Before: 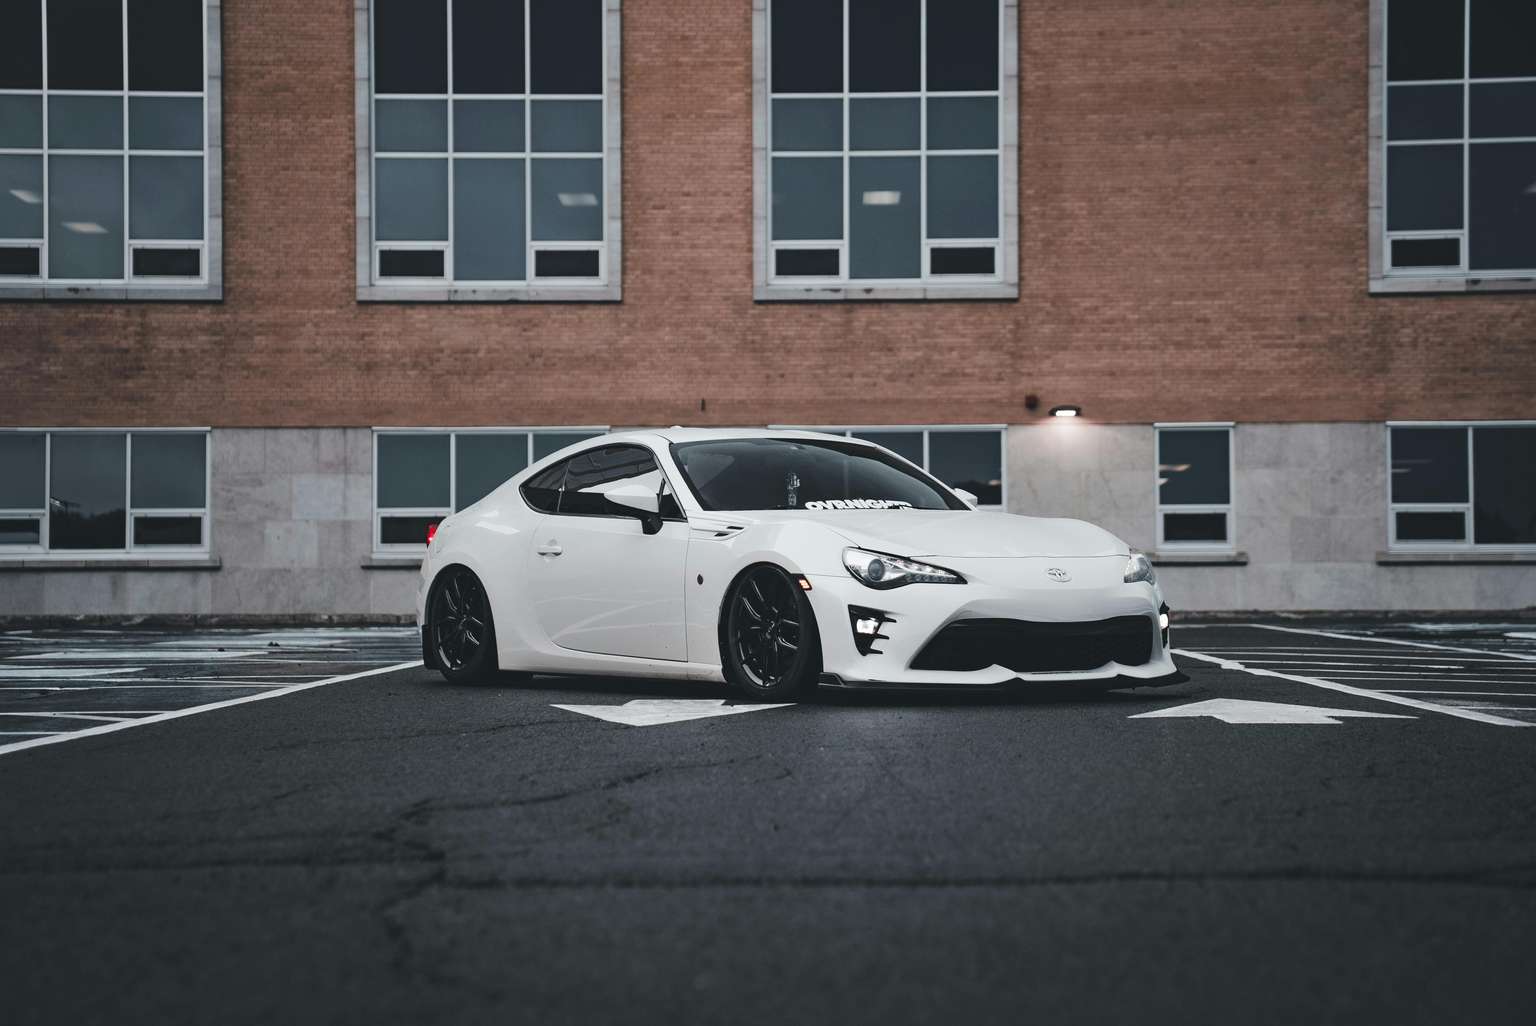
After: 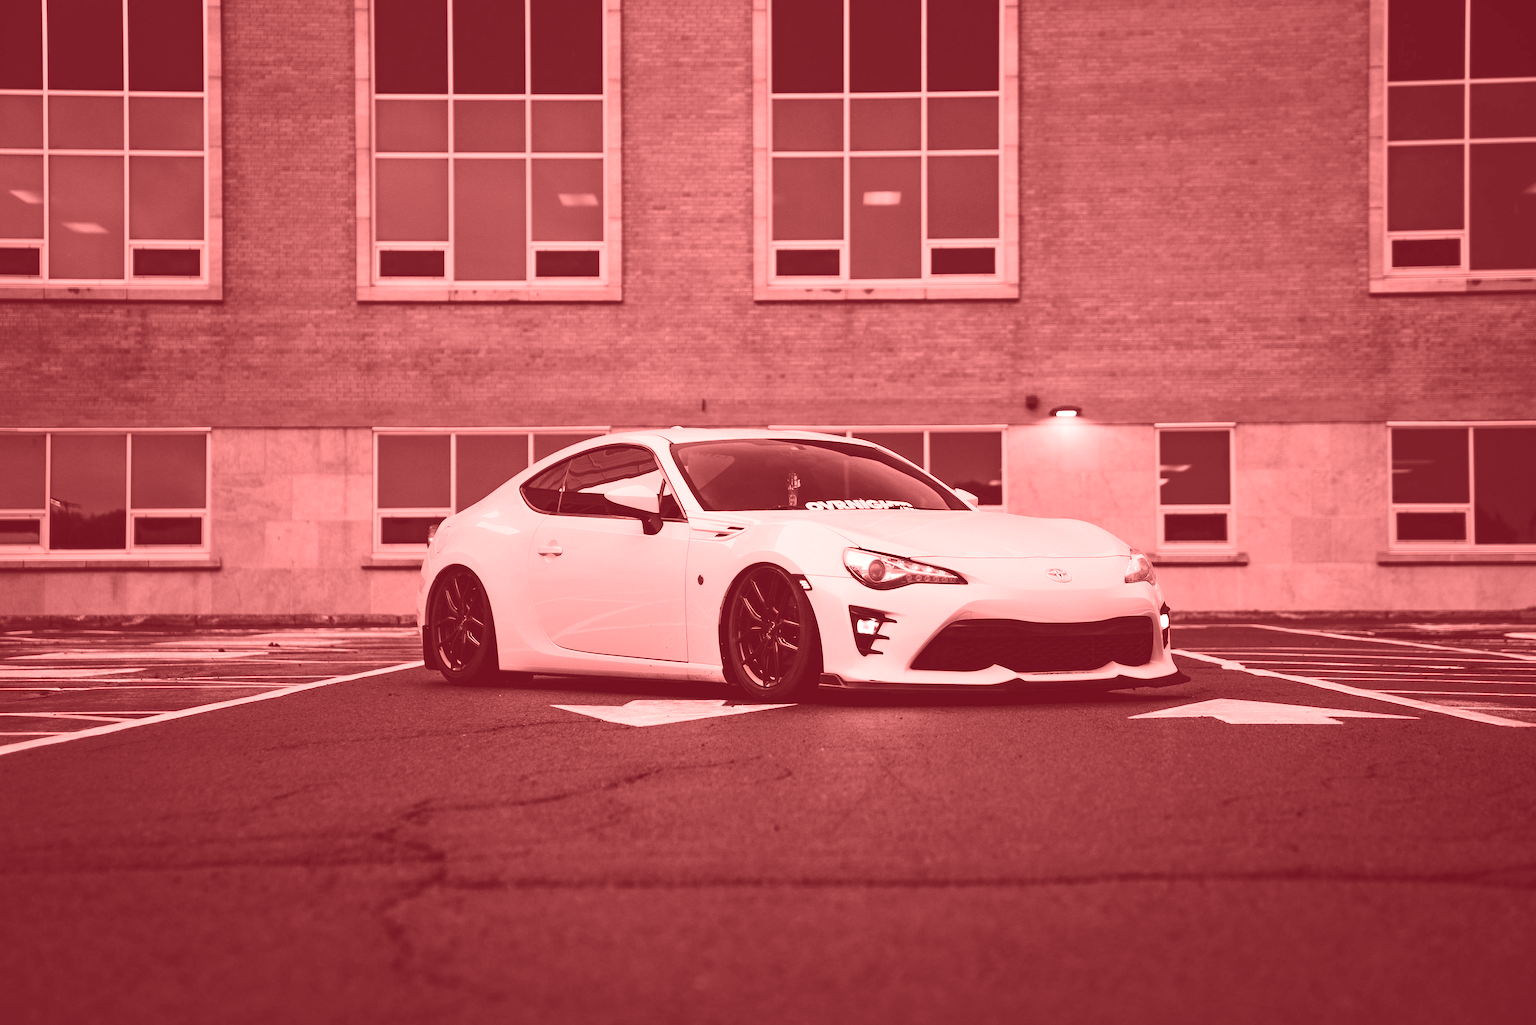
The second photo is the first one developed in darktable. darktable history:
colorize: saturation 60%, source mix 100%
